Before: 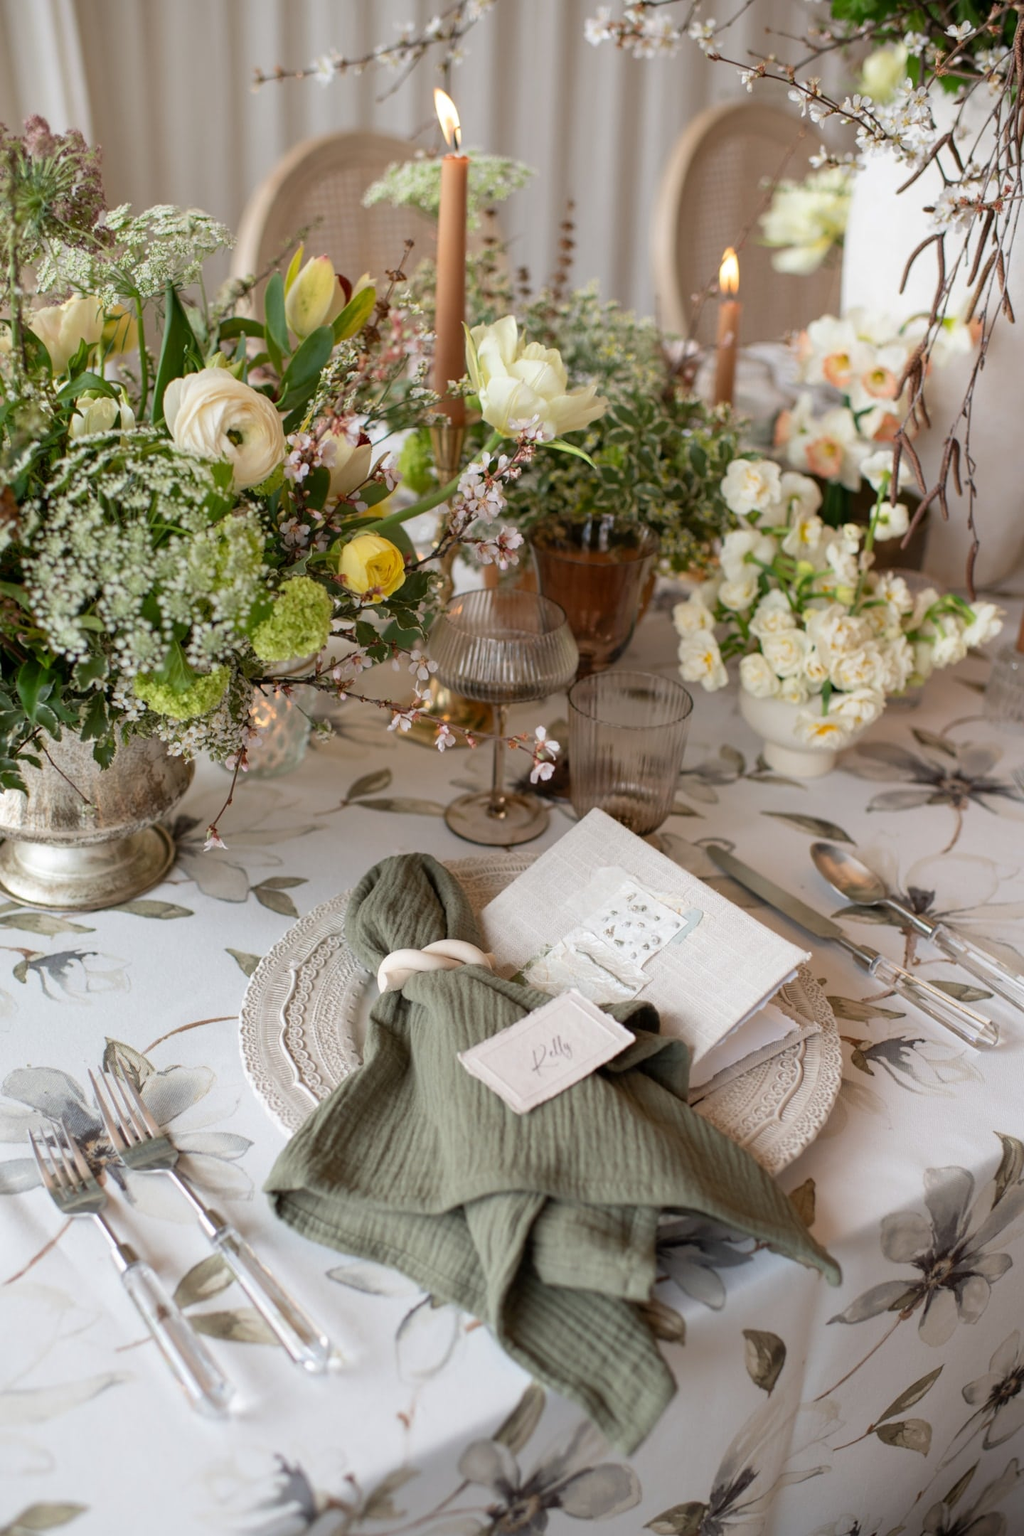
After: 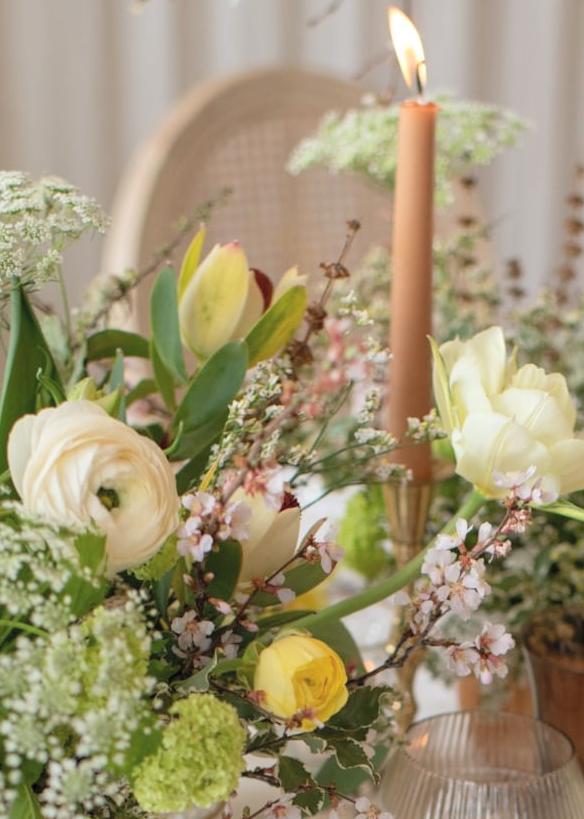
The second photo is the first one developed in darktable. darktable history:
contrast brightness saturation: brightness 0.15
crop: left 15.452%, top 5.459%, right 43.956%, bottom 56.62%
